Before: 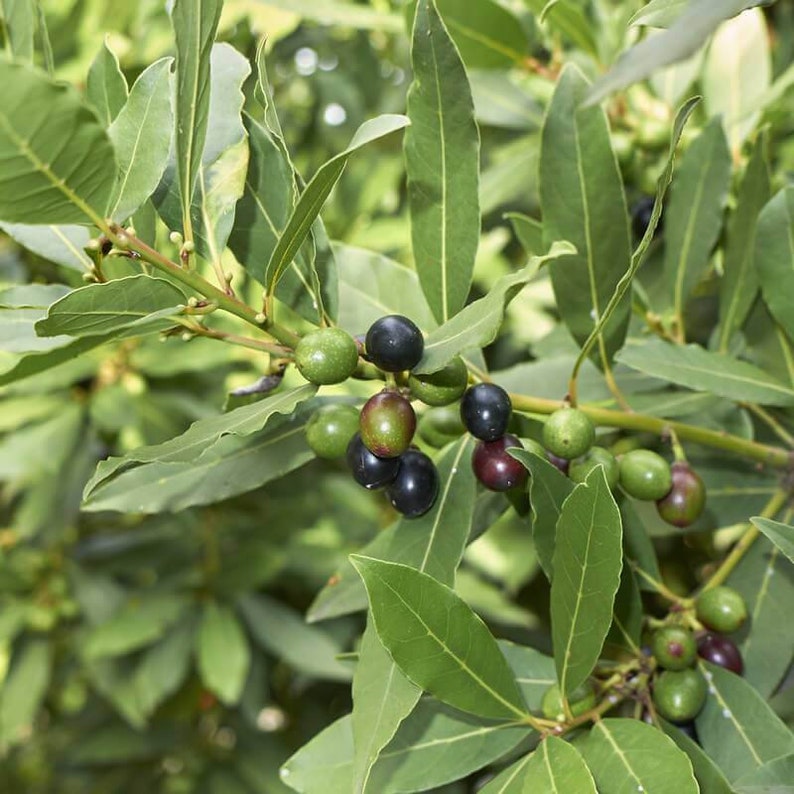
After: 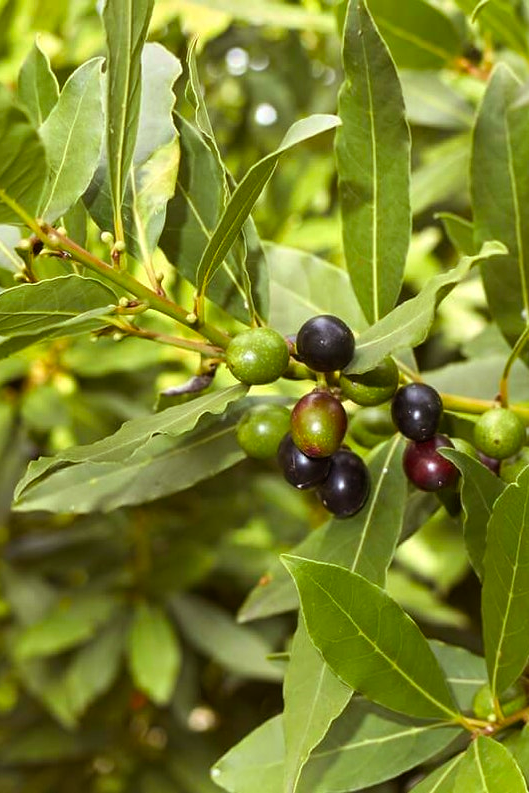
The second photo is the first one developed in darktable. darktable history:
rgb levels: mode RGB, independent channels, levels [[0, 0.5, 1], [0, 0.521, 1], [0, 0.536, 1]]
color balance: contrast 6.48%, output saturation 113.3%
crop and rotate: left 8.786%, right 24.548%
